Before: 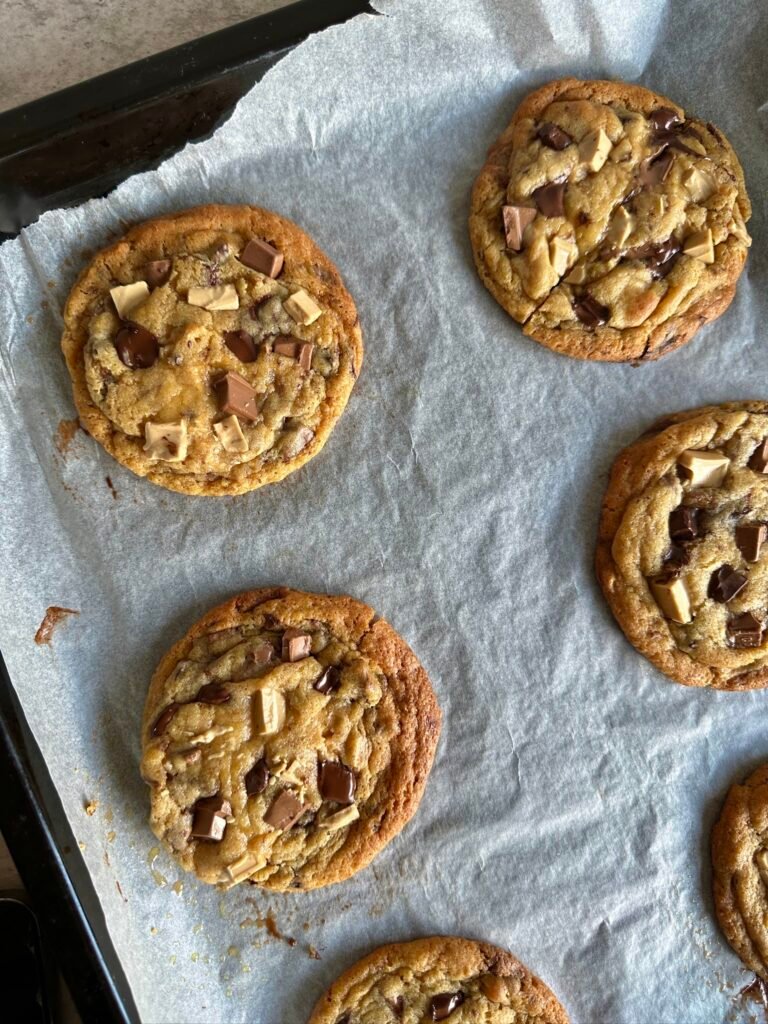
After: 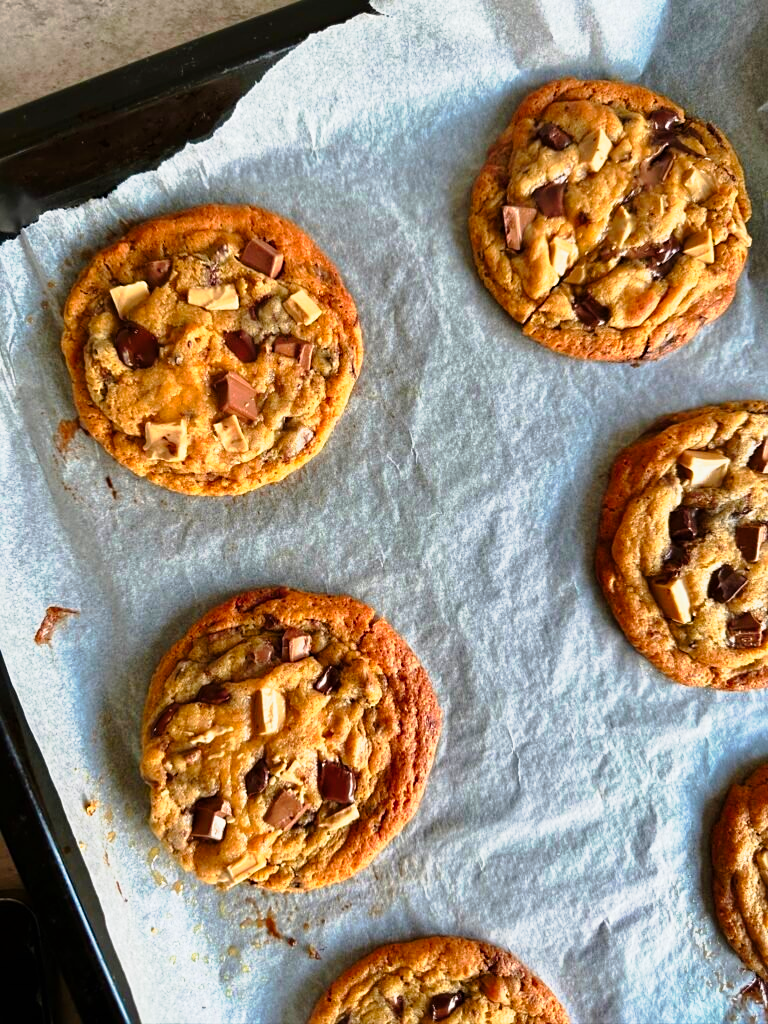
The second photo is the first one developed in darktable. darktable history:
color balance rgb: perceptual saturation grading › global saturation 0.076%, global vibrance 32.883%
color zones: curves: ch1 [(0.235, 0.558) (0.75, 0.5)]; ch2 [(0.25, 0.462) (0.749, 0.457)]
sharpen: amount 0.201
tone curve: curves: ch0 [(0, 0) (0.105, 0.08) (0.195, 0.18) (0.283, 0.288) (0.384, 0.419) (0.485, 0.531) (0.638, 0.69) (0.795, 0.879) (1, 0.977)]; ch1 [(0, 0) (0.161, 0.092) (0.35, 0.33) (0.379, 0.401) (0.456, 0.469) (0.498, 0.503) (0.531, 0.537) (0.596, 0.621) (0.635, 0.655) (1, 1)]; ch2 [(0, 0) (0.371, 0.362) (0.437, 0.437) (0.483, 0.484) (0.53, 0.515) (0.56, 0.58) (0.622, 0.606) (1, 1)], preserve colors none
